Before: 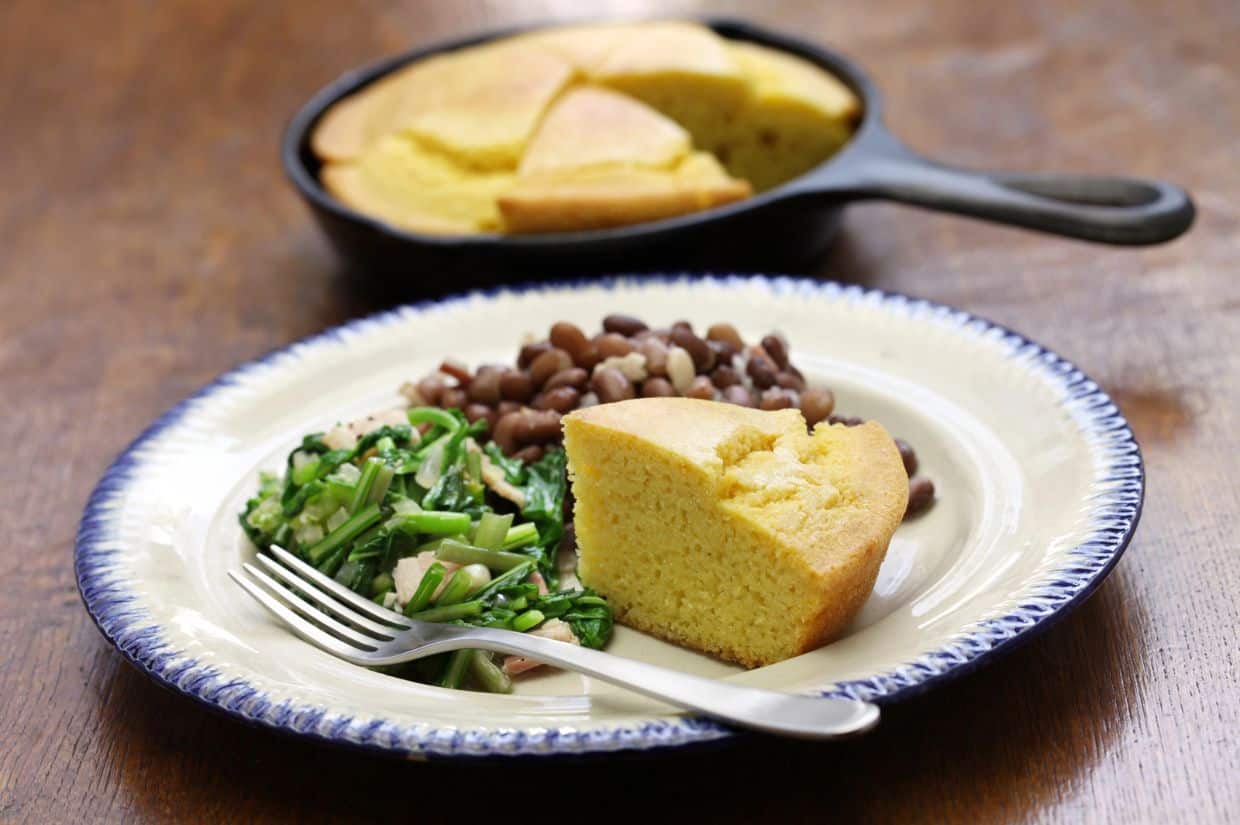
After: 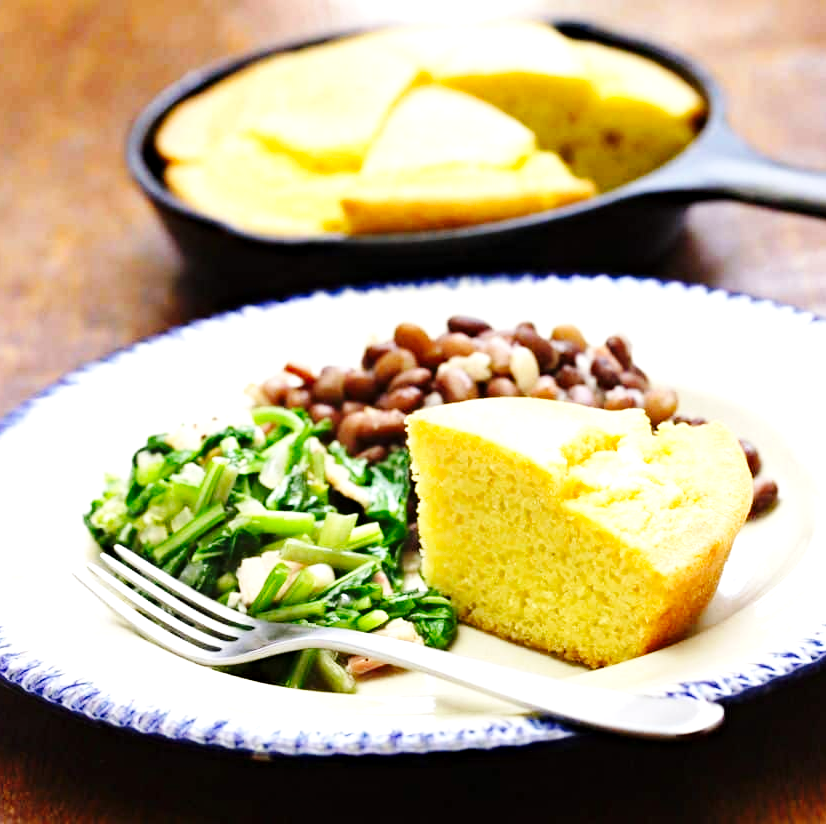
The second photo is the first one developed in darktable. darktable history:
exposure: black level correction 0, exposure 0.9 EV, compensate highlight preservation false
crop and rotate: left 12.648%, right 20.685%
haze removal: adaptive false
base curve: curves: ch0 [(0, 0) (0.036, 0.025) (0.121, 0.166) (0.206, 0.329) (0.605, 0.79) (1, 1)], preserve colors none
